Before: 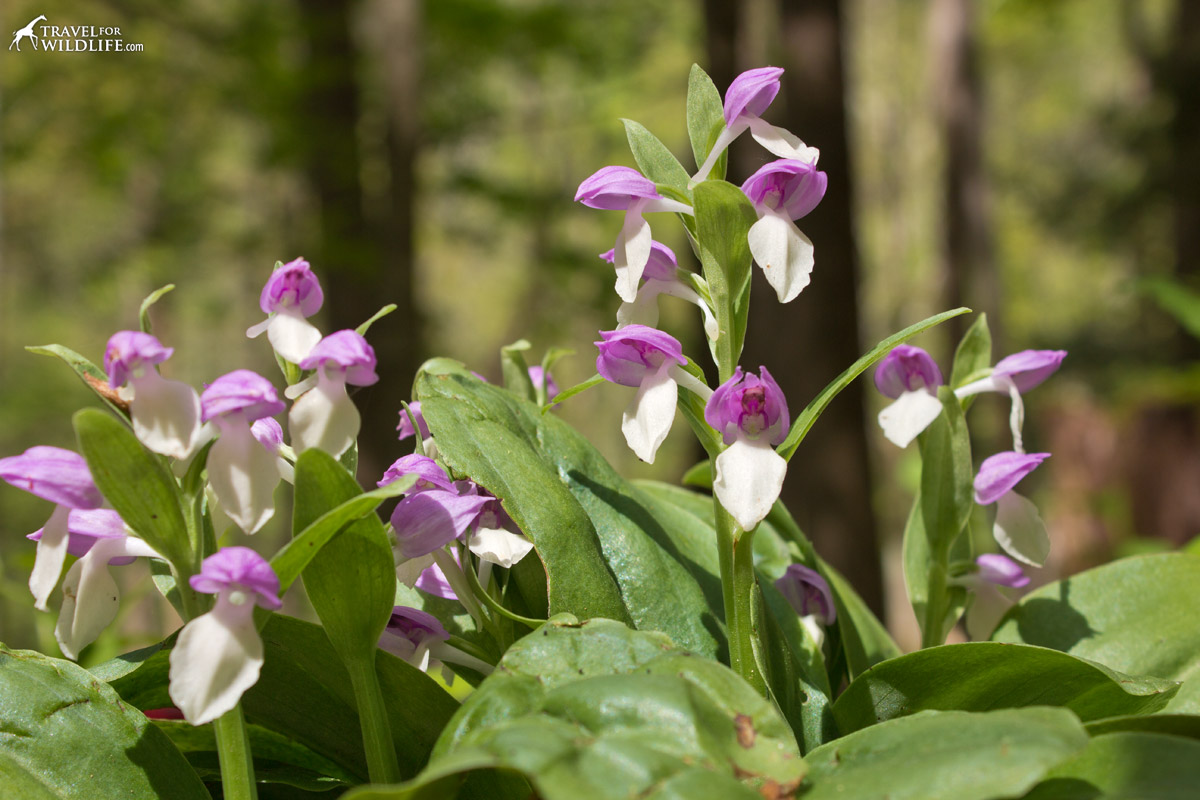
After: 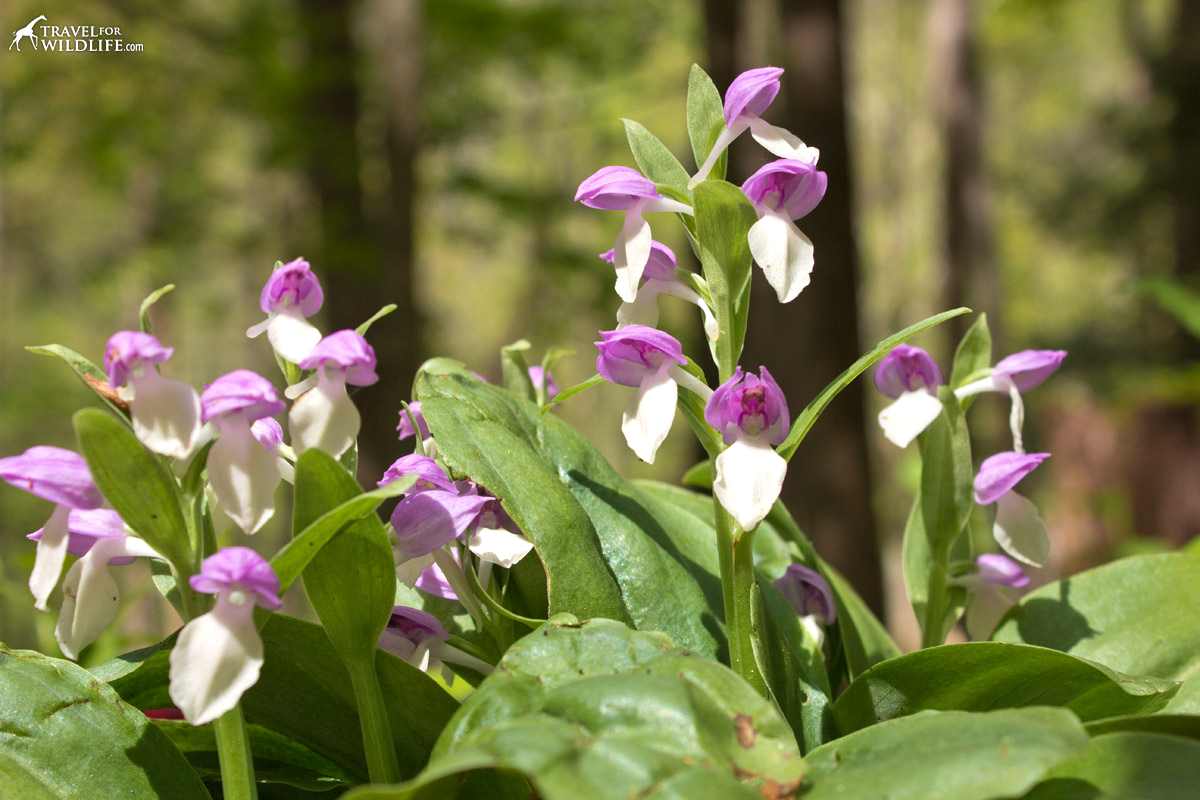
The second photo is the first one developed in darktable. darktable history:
exposure: exposure 0.3 EV, compensate highlight preservation false
base curve: curves: ch0 [(0, 0) (0.472, 0.455) (1, 1)], preserve colors none
